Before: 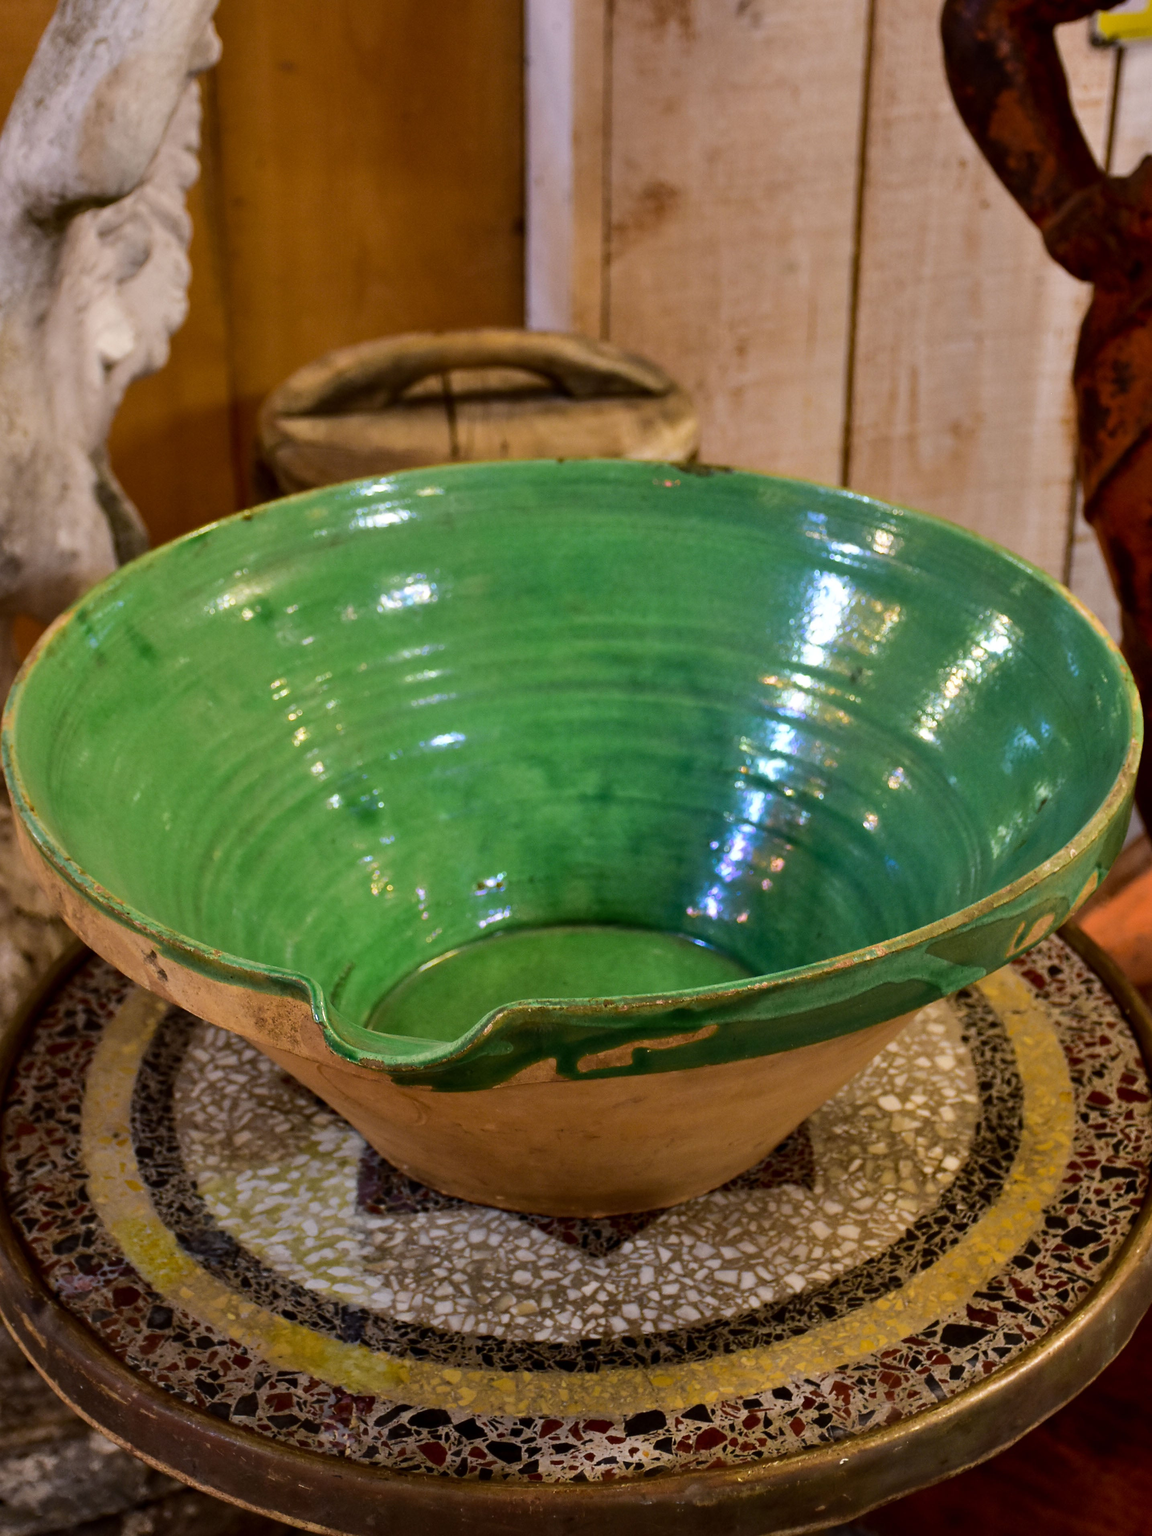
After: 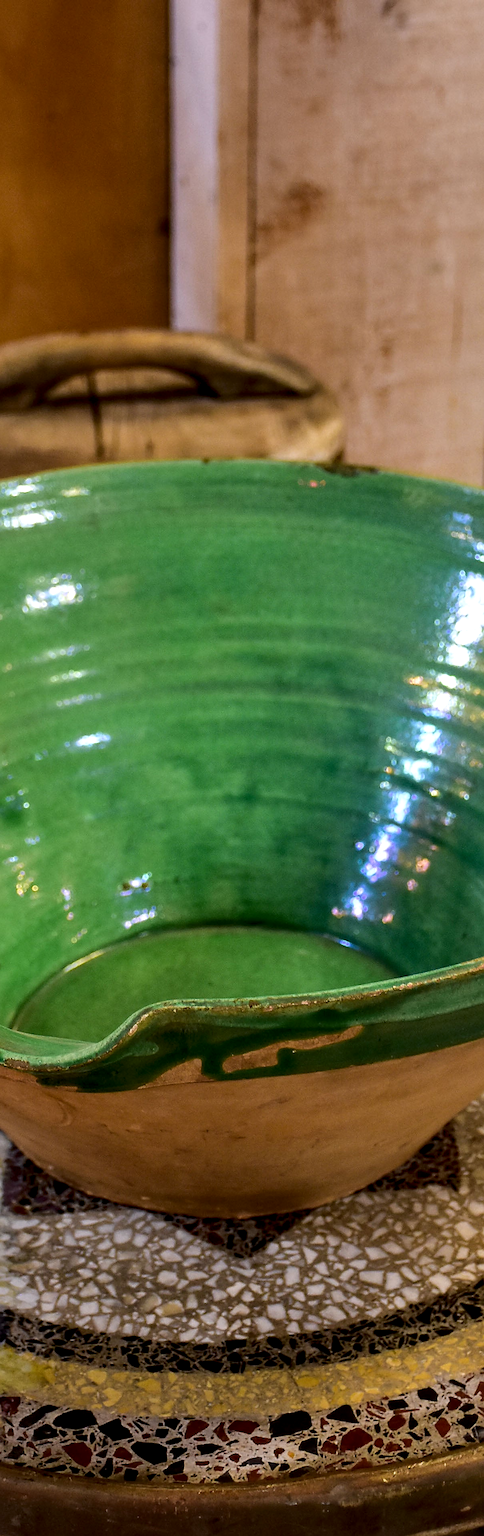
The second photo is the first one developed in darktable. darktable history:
crop: left 30.824%, right 27.149%
local contrast: shadows 91%, midtone range 0.498
sharpen: on, module defaults
